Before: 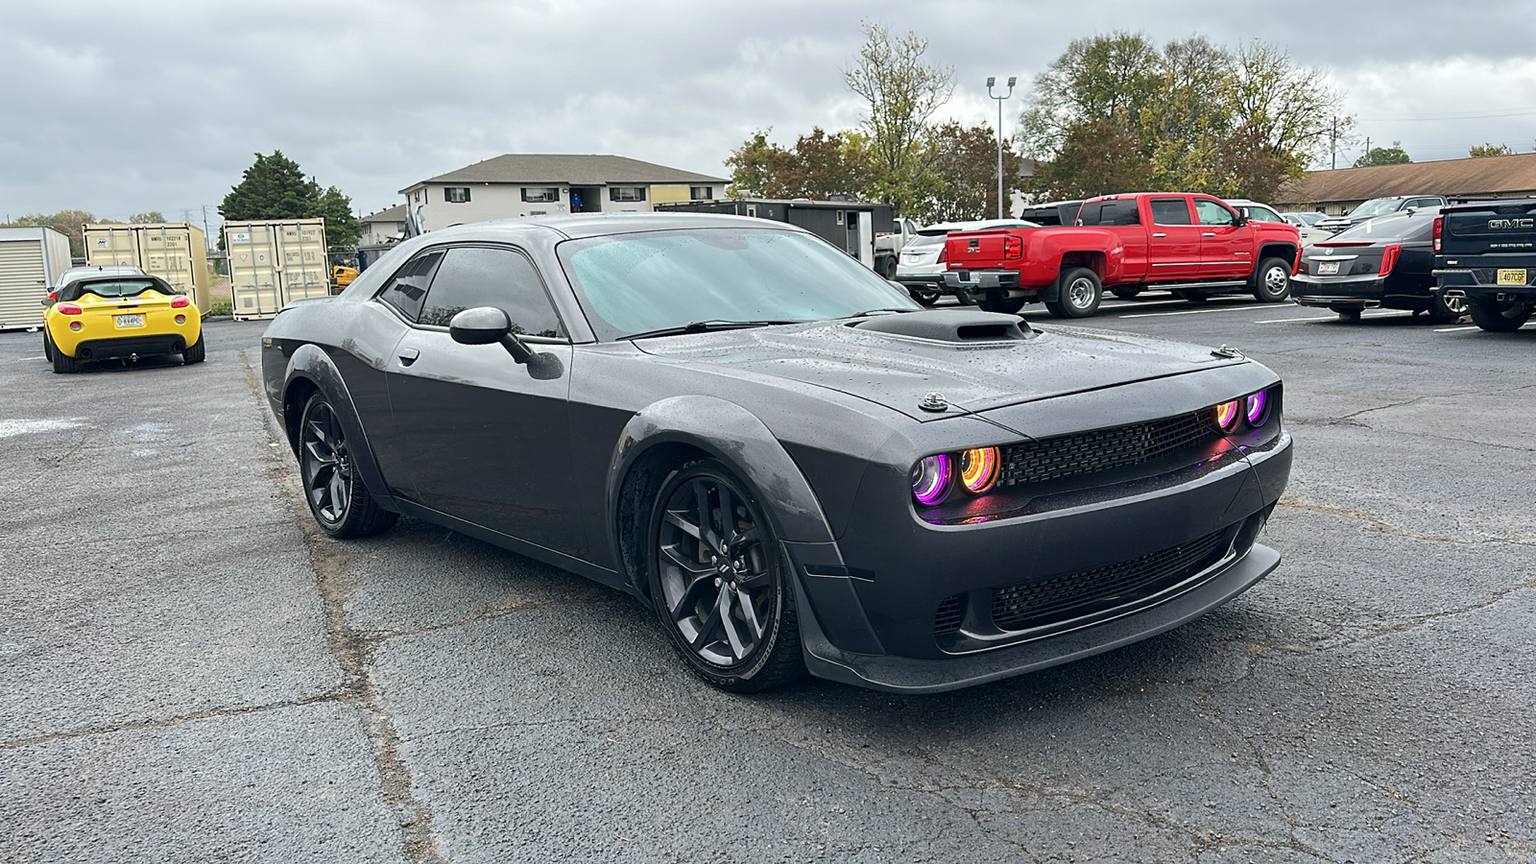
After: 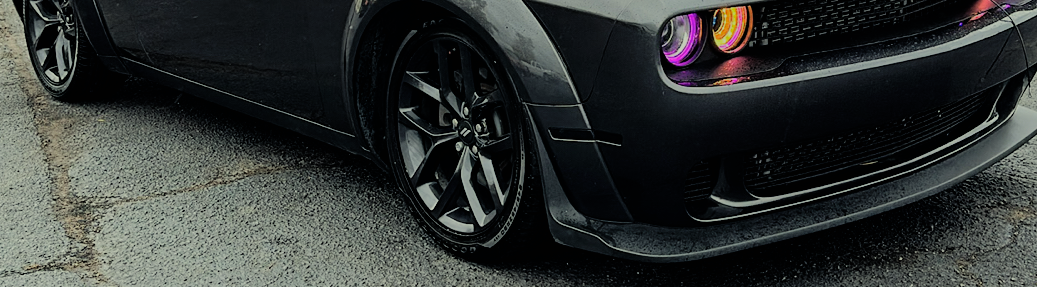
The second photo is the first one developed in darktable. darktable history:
crop: left 18.064%, top 51.119%, right 17.092%, bottom 16.898%
tone equalizer: on, module defaults
filmic rgb: black relative exposure -5.08 EV, white relative exposure 3.97 EV, hardness 2.88, contrast 1.3, highlights saturation mix -31.19%
color correction: highlights a* -5.86, highlights b* 10.97
shadows and highlights: shadows 39.57, highlights -59.88
